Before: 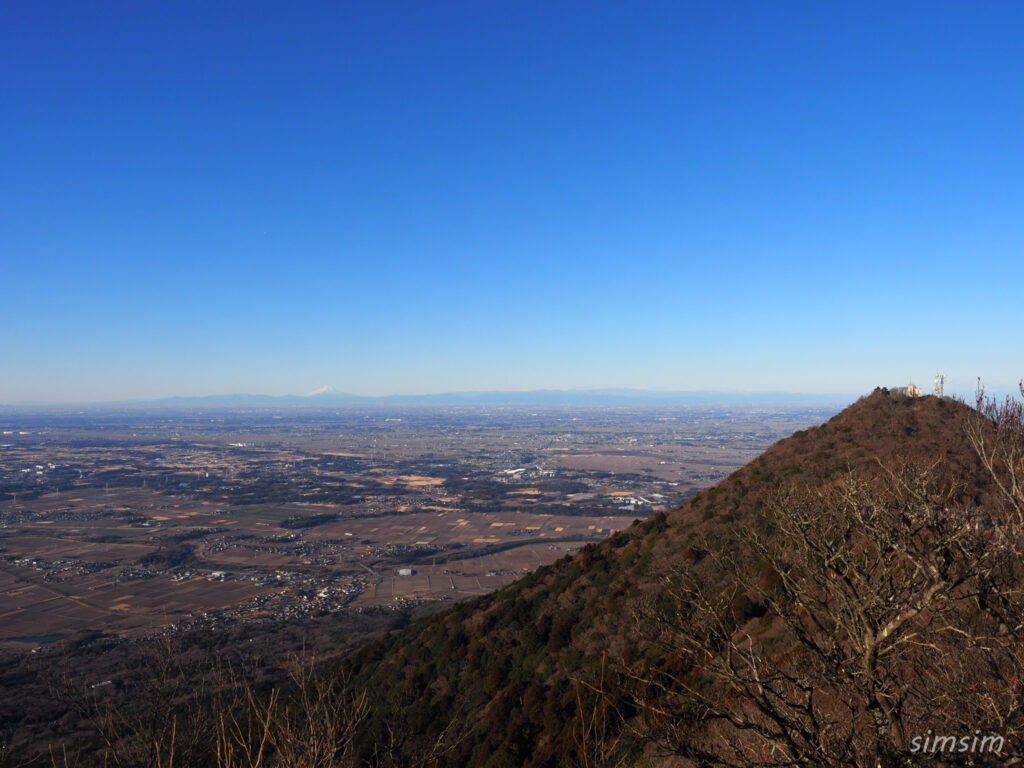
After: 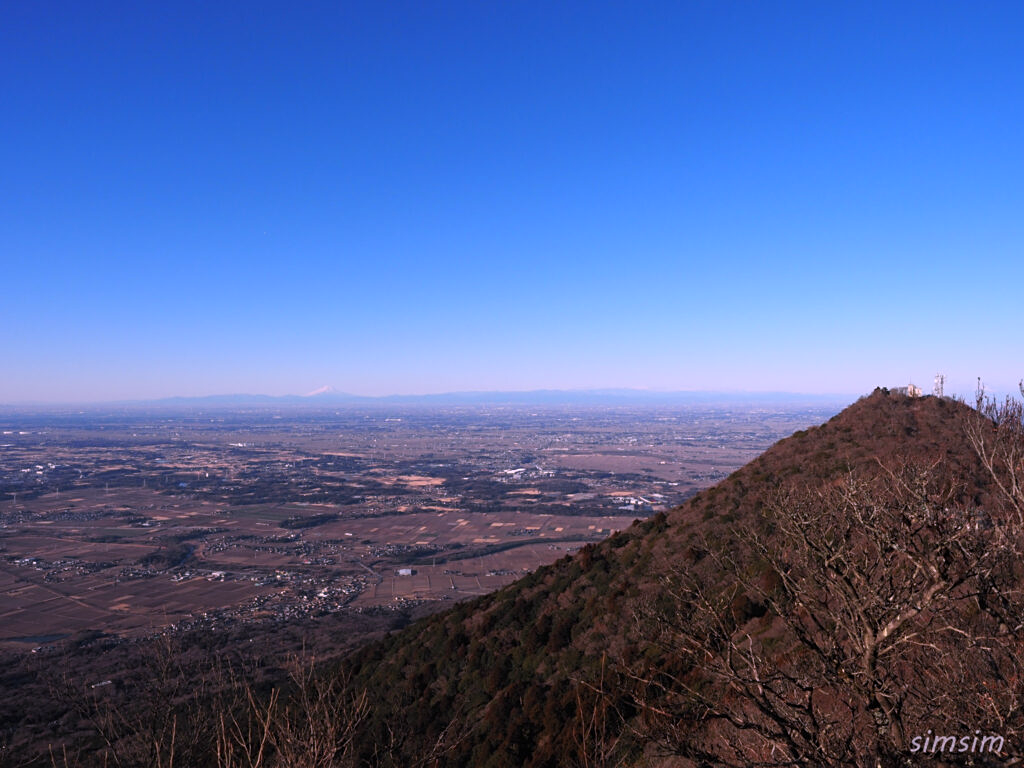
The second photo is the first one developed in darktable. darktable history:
color correction: highlights a* 15.35, highlights b* -19.89
sharpen: amount 0.216
